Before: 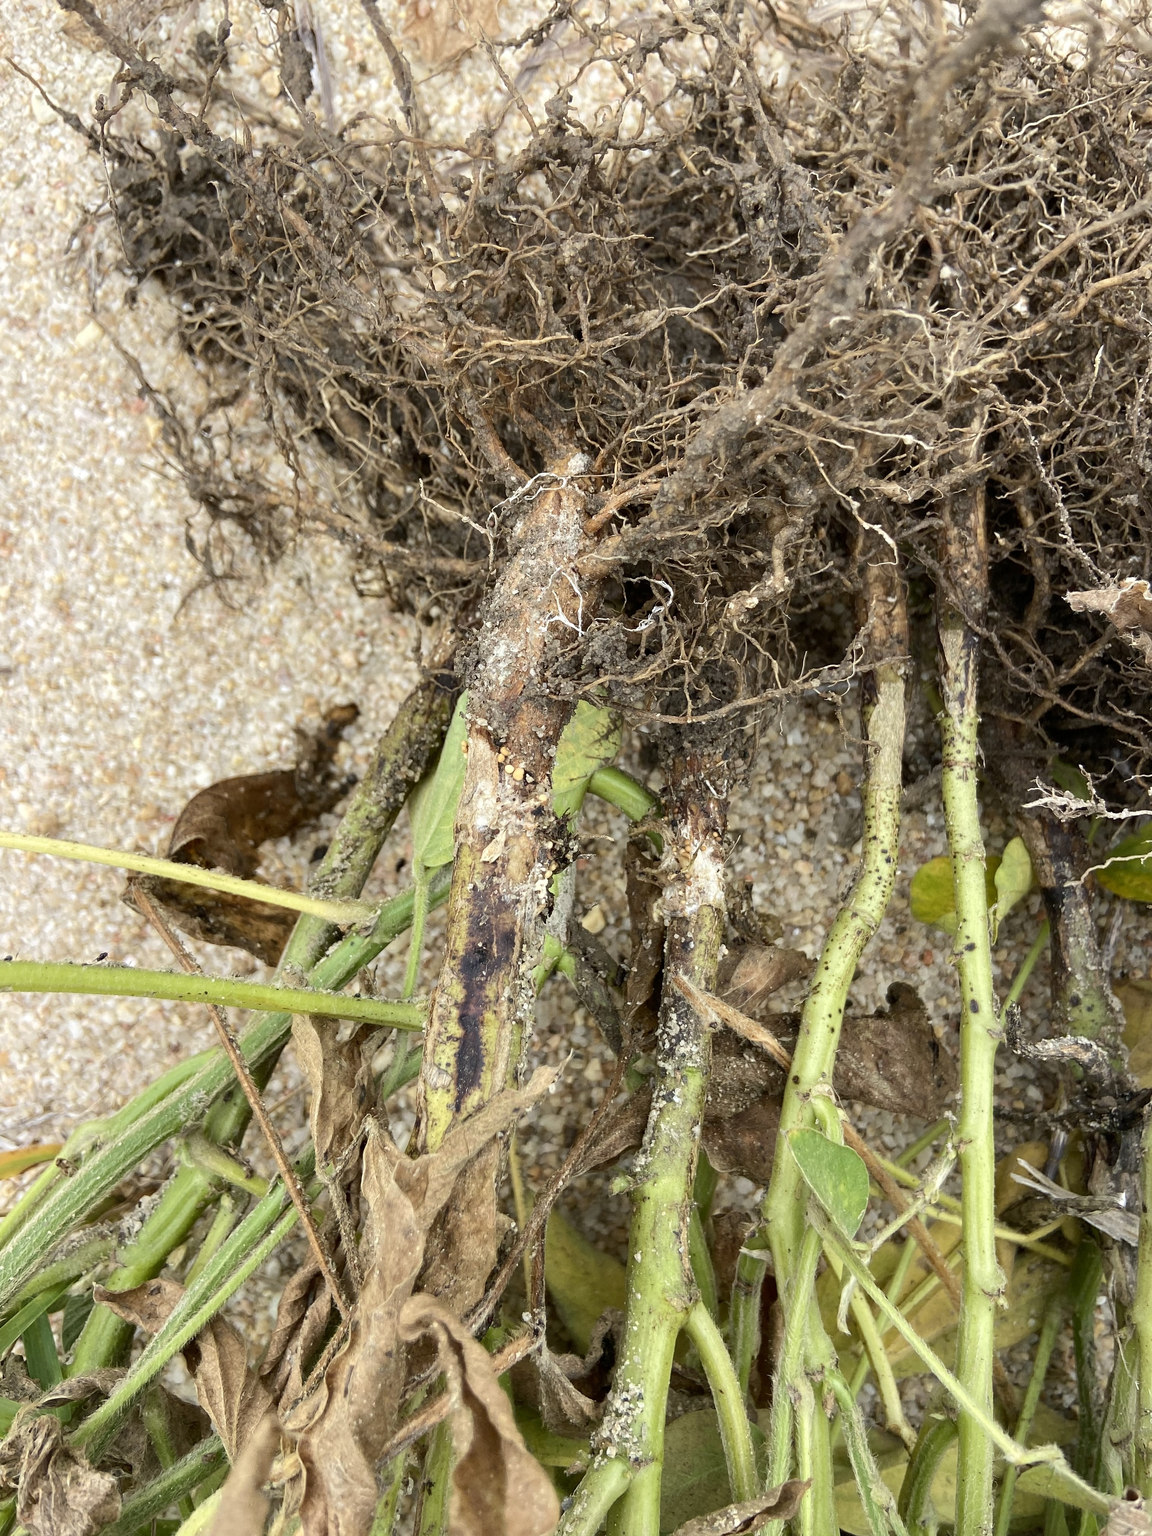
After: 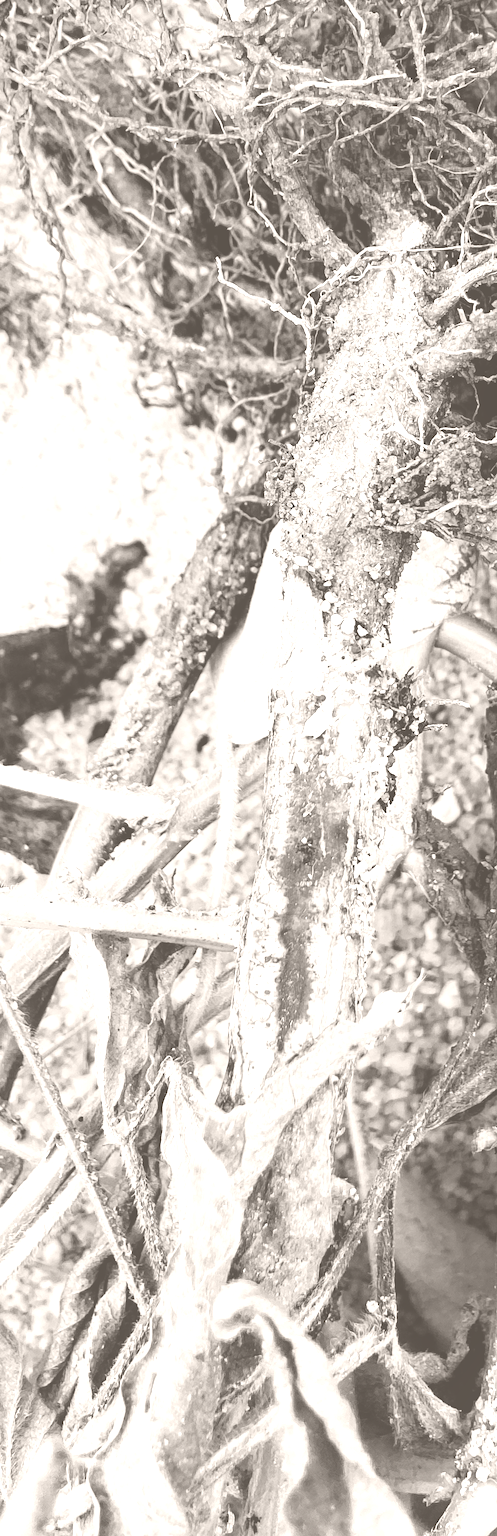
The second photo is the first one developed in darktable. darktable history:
contrast brightness saturation: contrast -0.1, saturation -0.1
exposure: compensate highlight preservation false
white balance: red 0.766, blue 1.537
colorize: hue 34.49°, saturation 35.33%, source mix 100%, lightness 55%, version 1
rotate and perspective: rotation -1.17°, automatic cropping off
filmic rgb: black relative exposure -16 EV, white relative exposure 6.29 EV, hardness 5.1, contrast 1.35
shadows and highlights: shadows -70, highlights 35, soften with gaussian
crop and rotate: left 21.77%, top 18.528%, right 44.676%, bottom 2.997%
